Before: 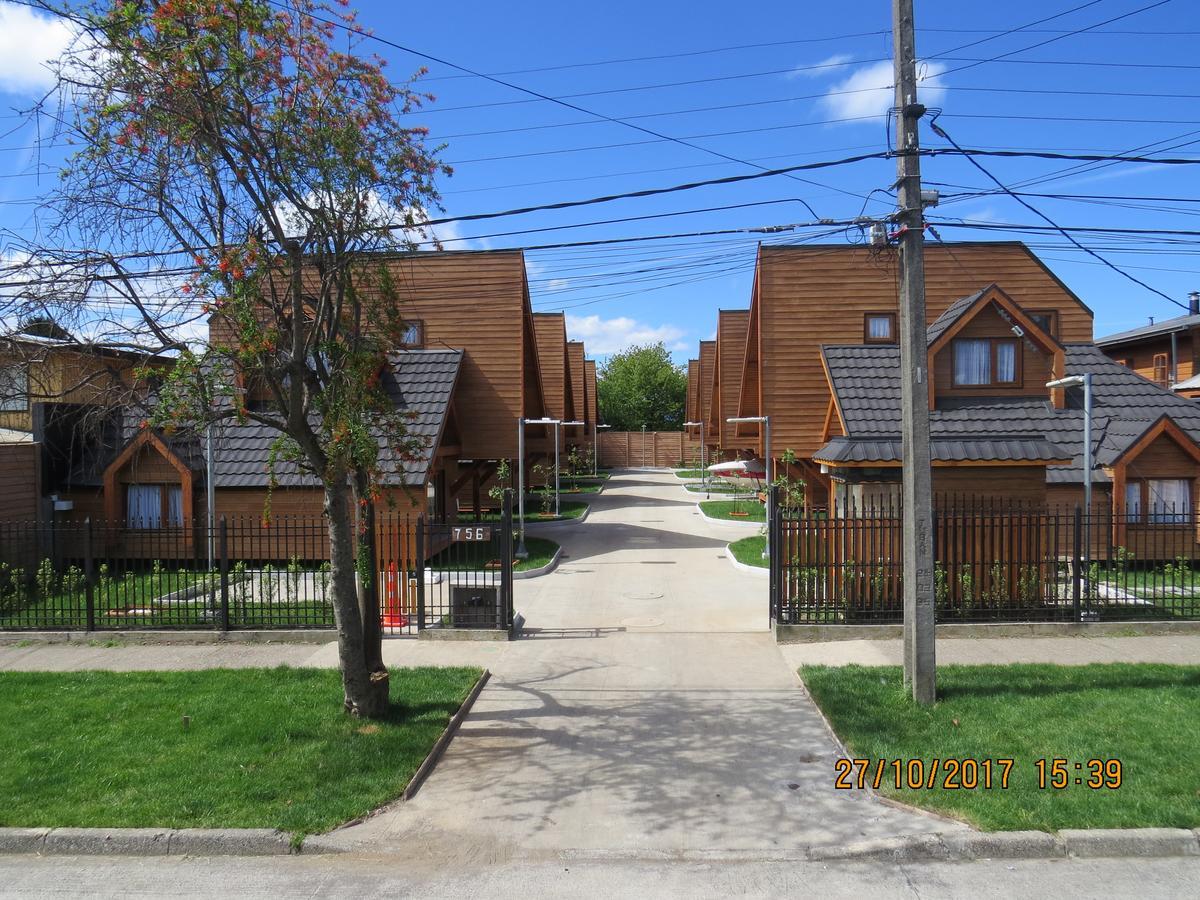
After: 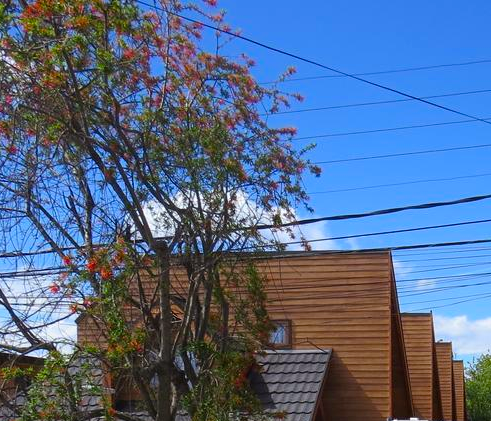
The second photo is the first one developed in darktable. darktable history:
exposure: compensate exposure bias true, compensate highlight preservation false
crop and rotate: left 11.035%, top 0.088%, right 48.005%, bottom 53.12%
color balance rgb: power › chroma 0.317%, power › hue 25.35°, perceptual saturation grading › global saturation 25.382%
